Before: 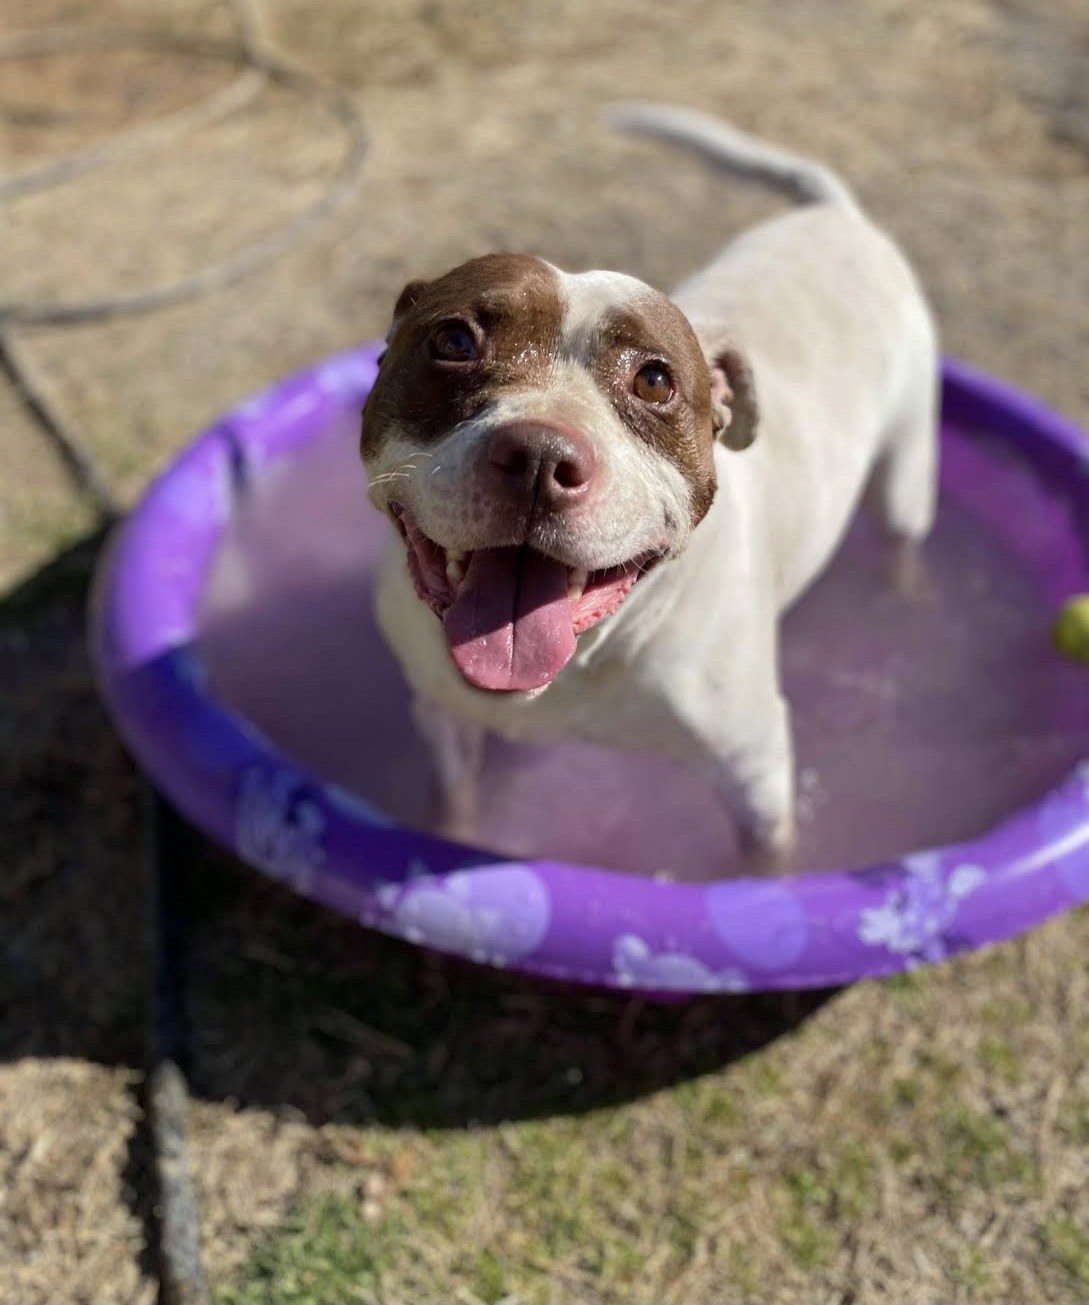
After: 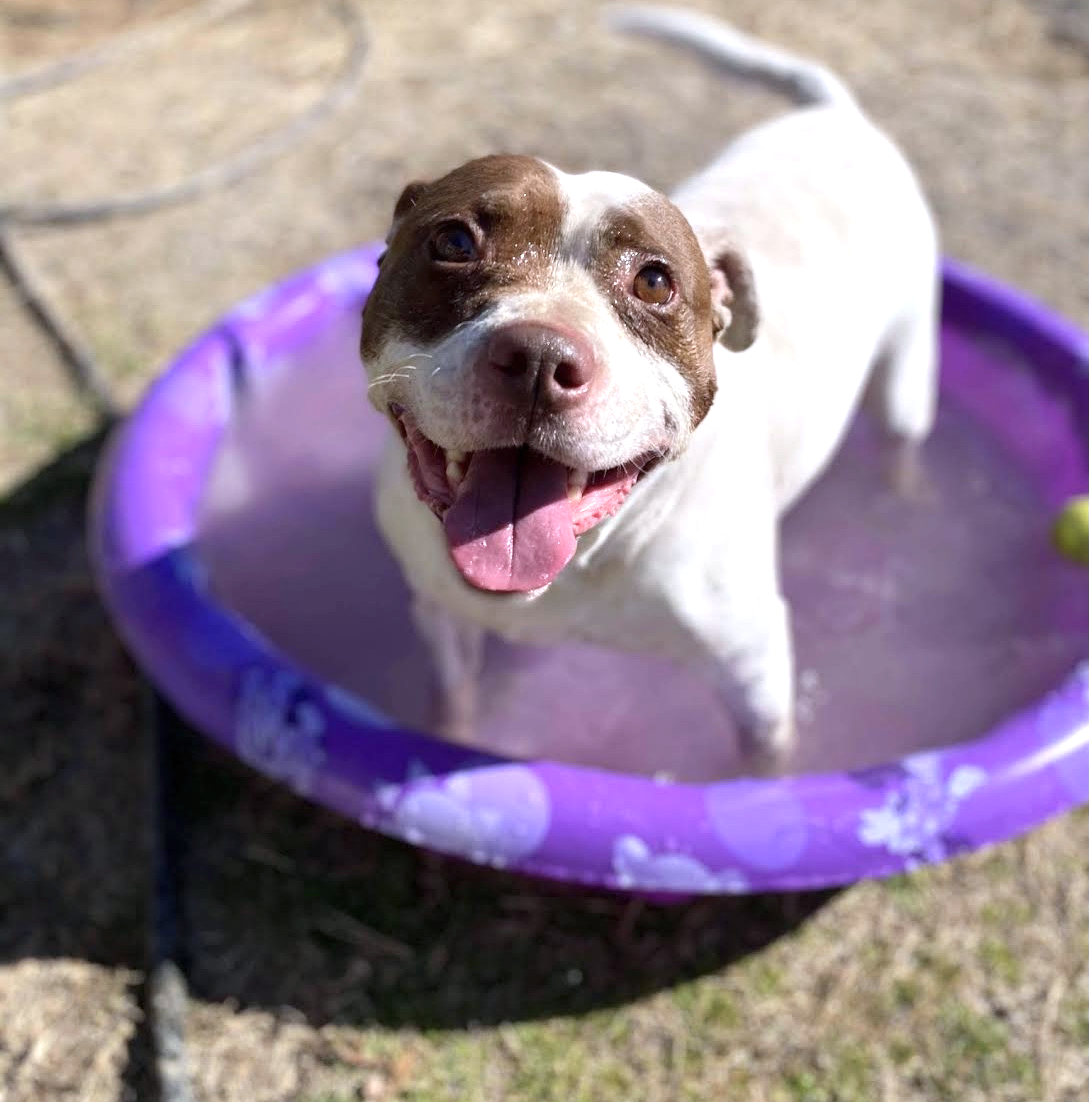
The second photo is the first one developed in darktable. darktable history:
crop: top 7.623%, bottom 7.885%
color calibration: gray › normalize channels true, illuminant as shot in camera, x 0.358, y 0.373, temperature 4628.91 K, gamut compression 0.002
exposure: black level correction 0, exposure 0.589 EV, compensate highlight preservation false
